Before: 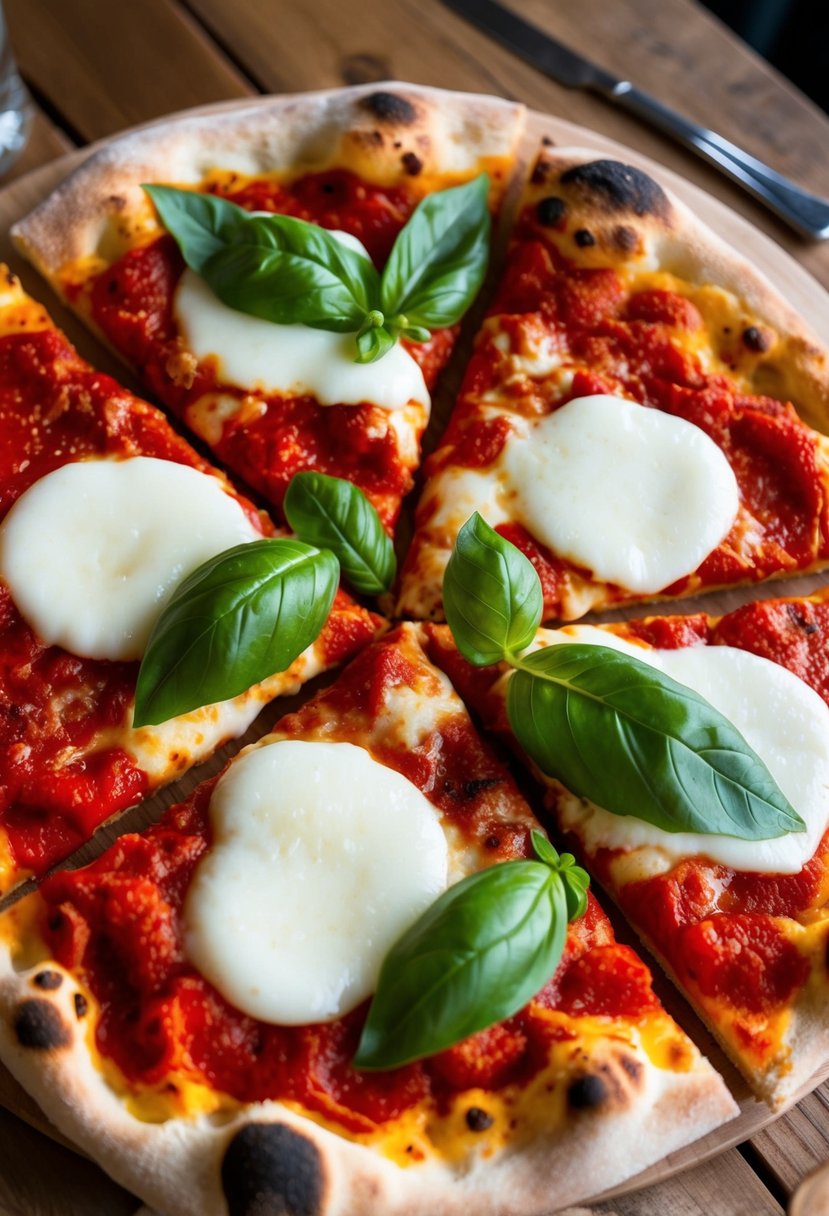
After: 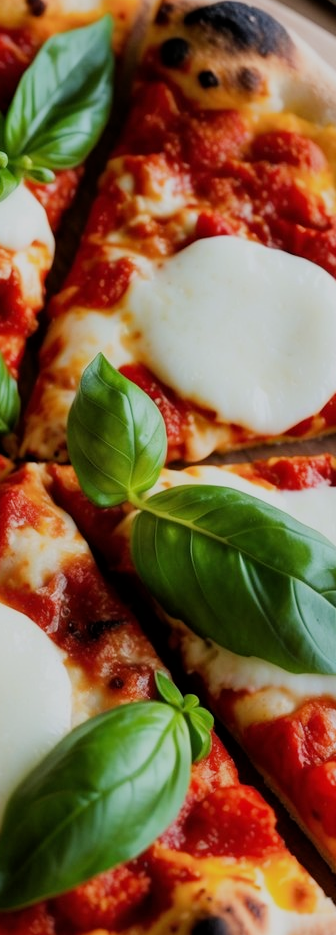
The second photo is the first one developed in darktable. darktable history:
crop: left 45.418%, top 13.097%, right 13.934%, bottom 9.985%
filmic rgb: black relative exposure -7.65 EV, white relative exposure 4.56 EV, hardness 3.61
shadows and highlights: radius 336.52, shadows 28.71, soften with gaussian
